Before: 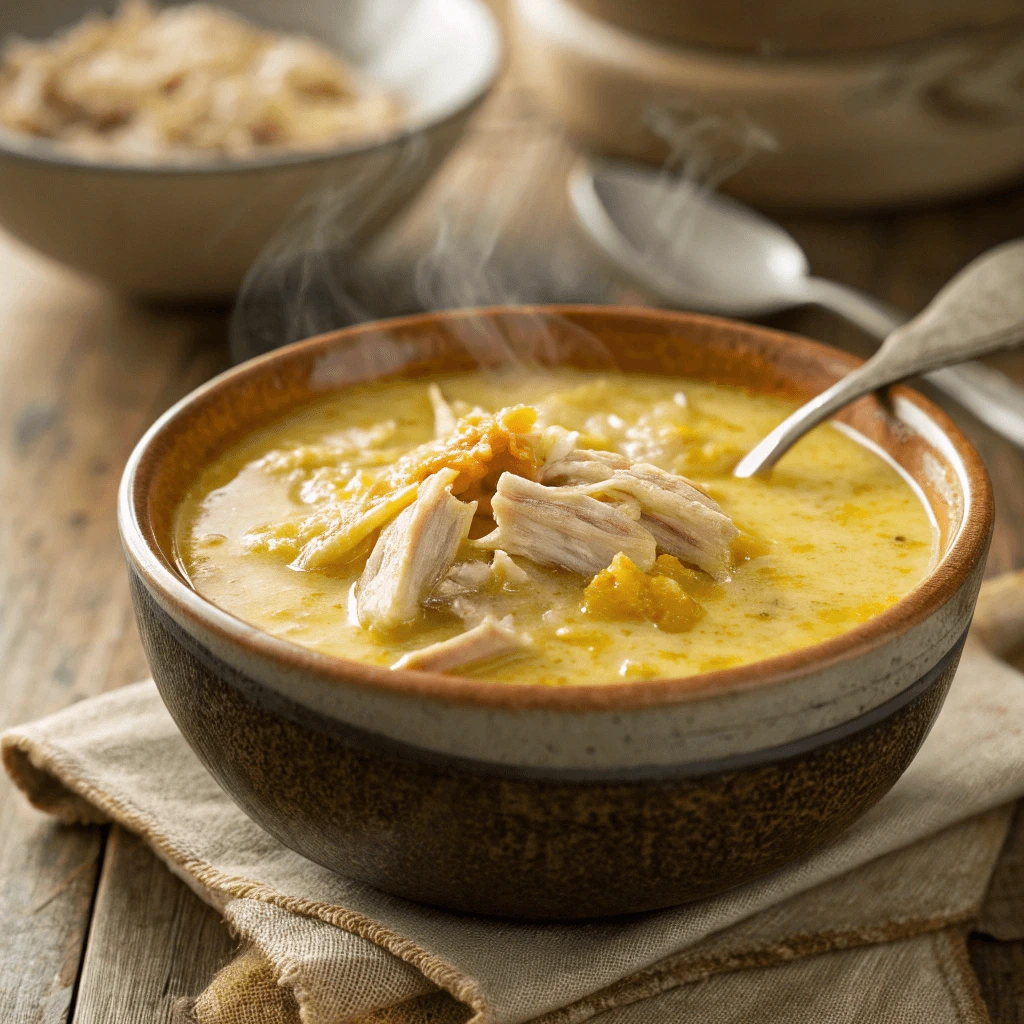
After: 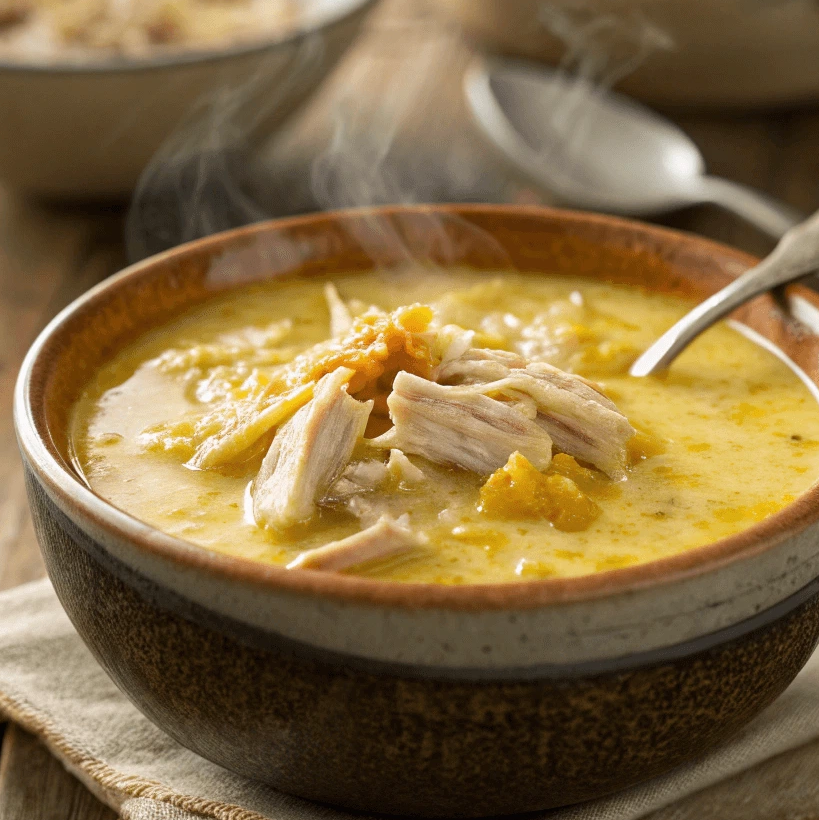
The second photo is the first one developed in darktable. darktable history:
crop and rotate: left 10.162%, top 9.863%, right 9.844%, bottom 10.049%
